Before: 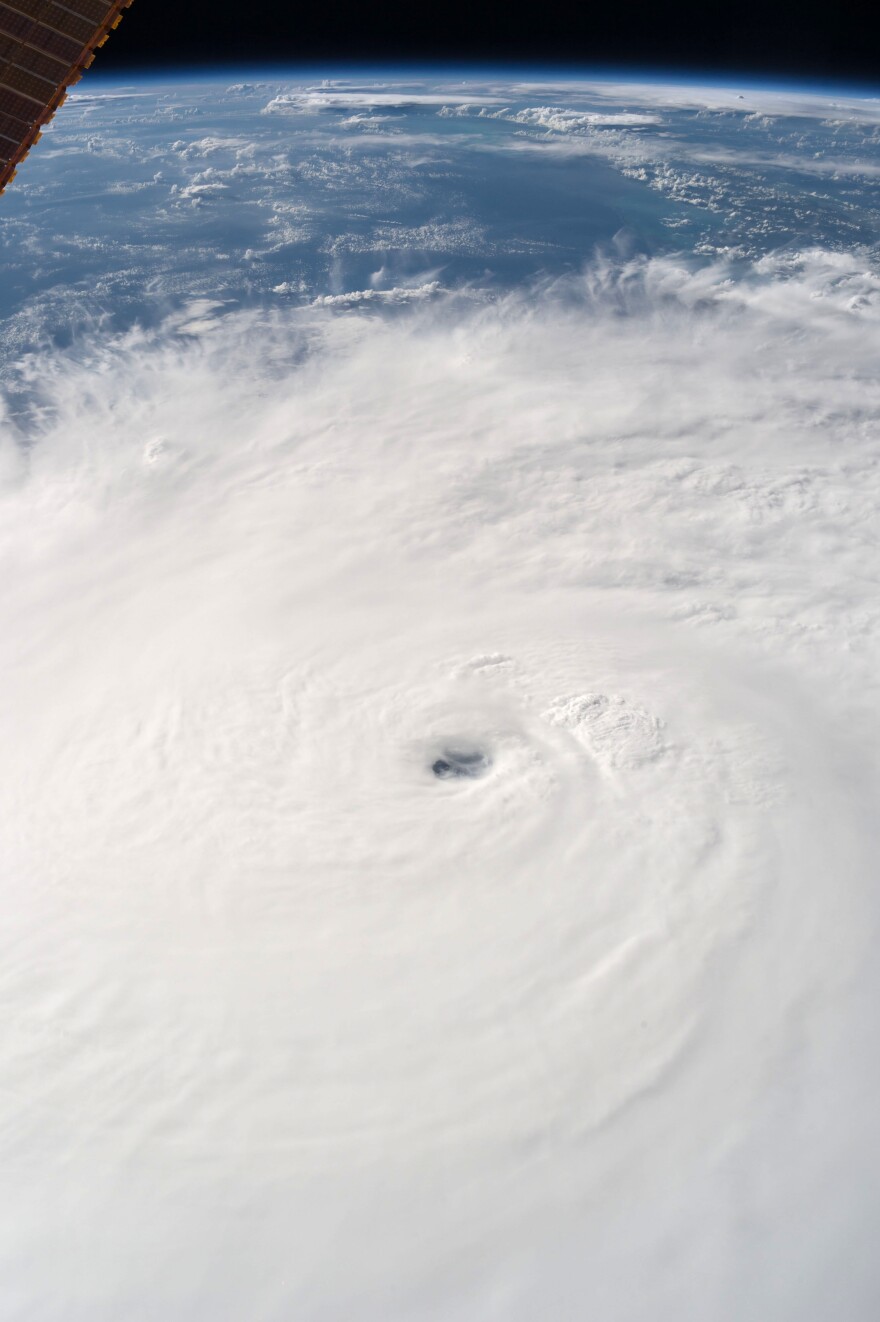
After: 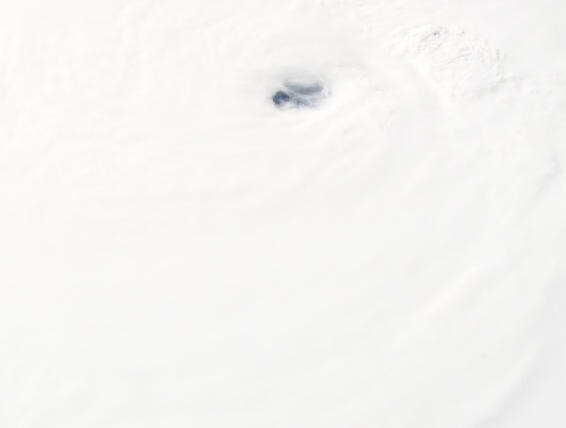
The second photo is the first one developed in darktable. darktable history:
base curve: curves: ch0 [(0, 0) (0.028, 0.03) (0.121, 0.232) (0.46, 0.748) (0.859, 0.968) (1, 1)], preserve colors none
crop: left 18.197%, top 50.659%, right 17.386%, bottom 16.894%
